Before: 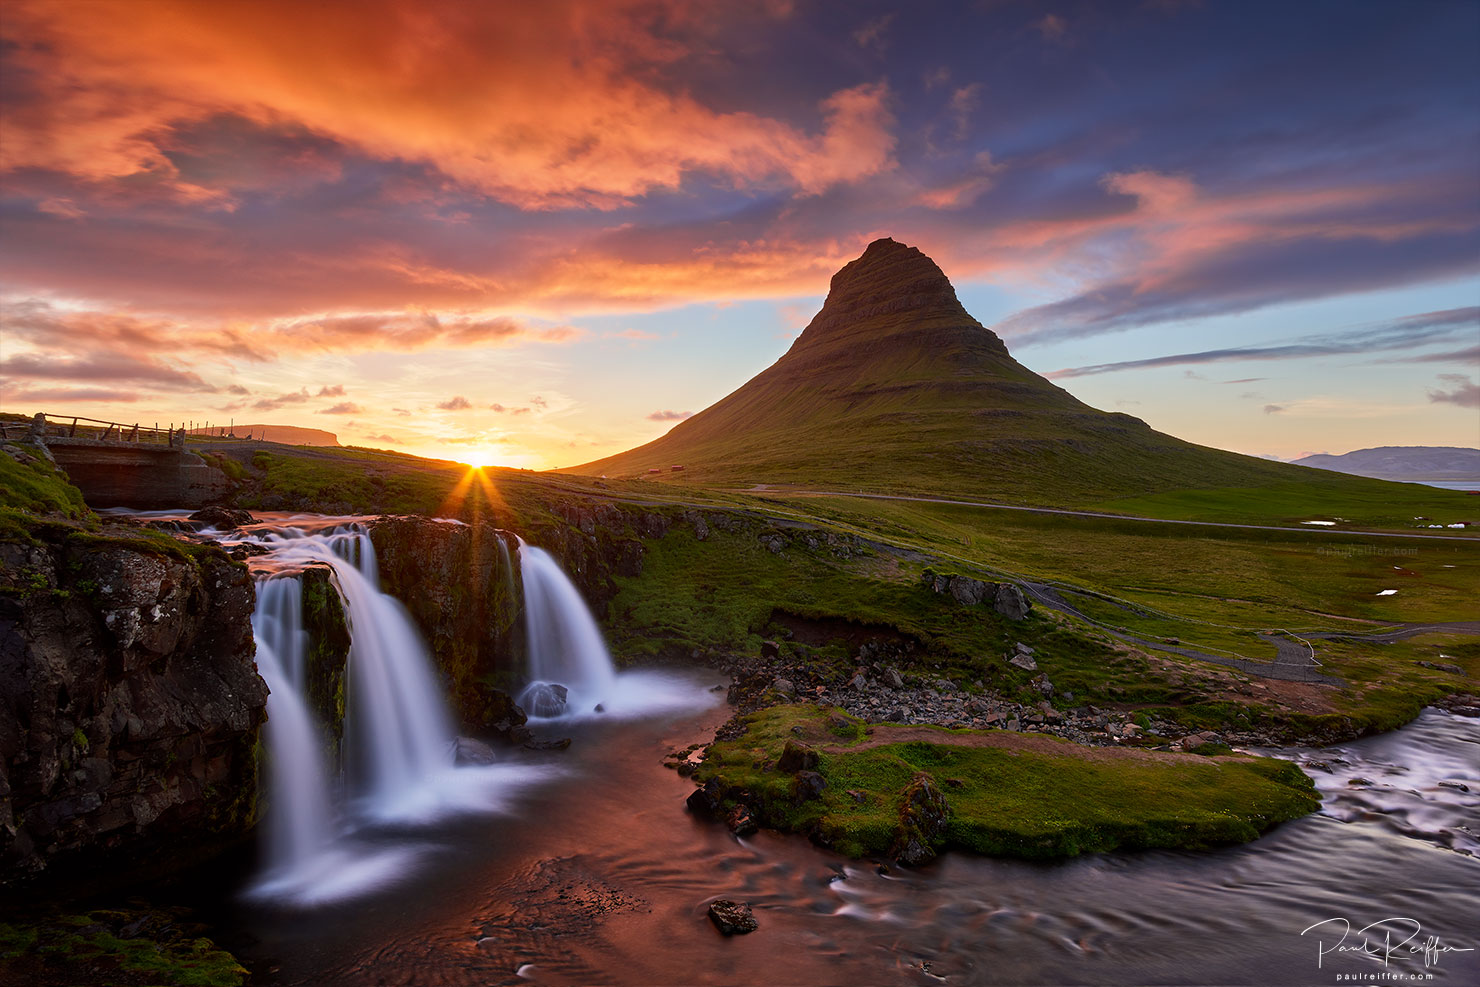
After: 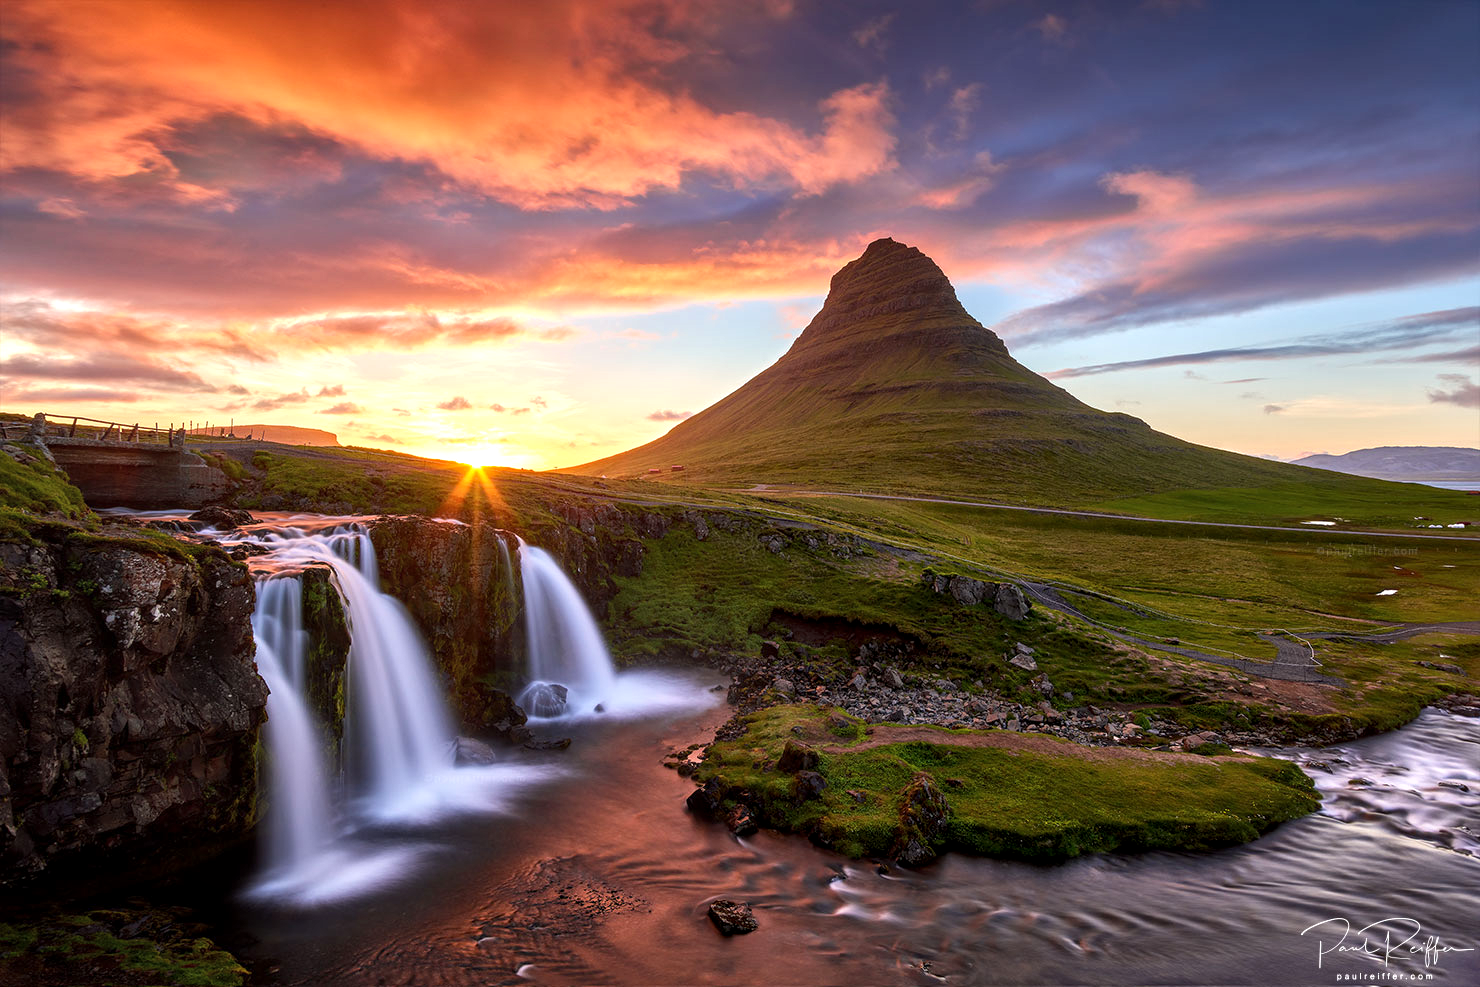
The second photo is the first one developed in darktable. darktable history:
exposure: black level correction 0, exposure 0.5 EV, compensate highlight preservation false
white balance: emerald 1
local contrast: on, module defaults
